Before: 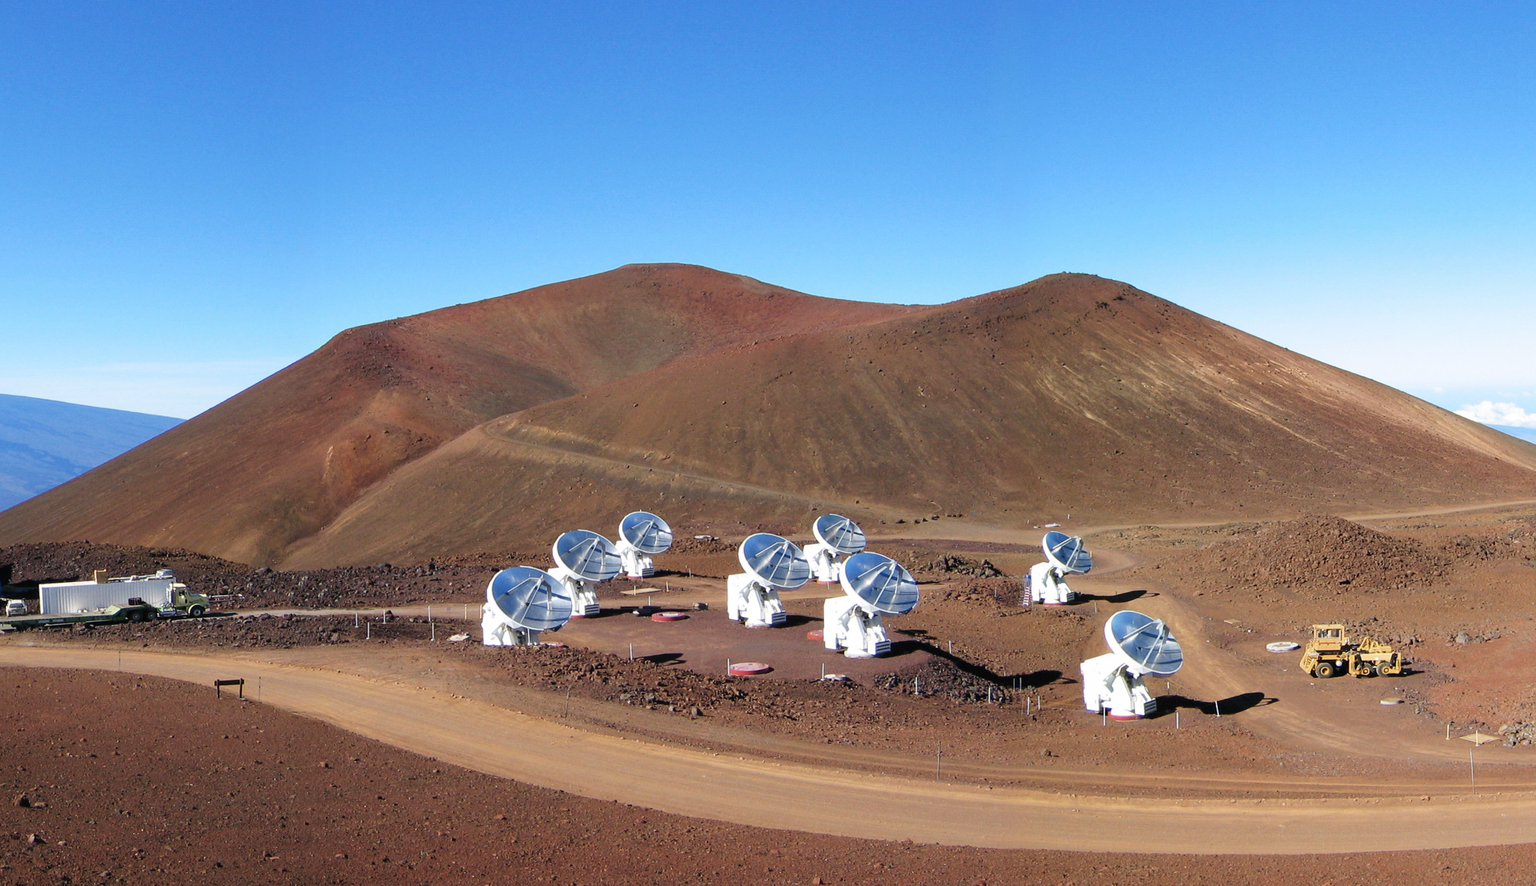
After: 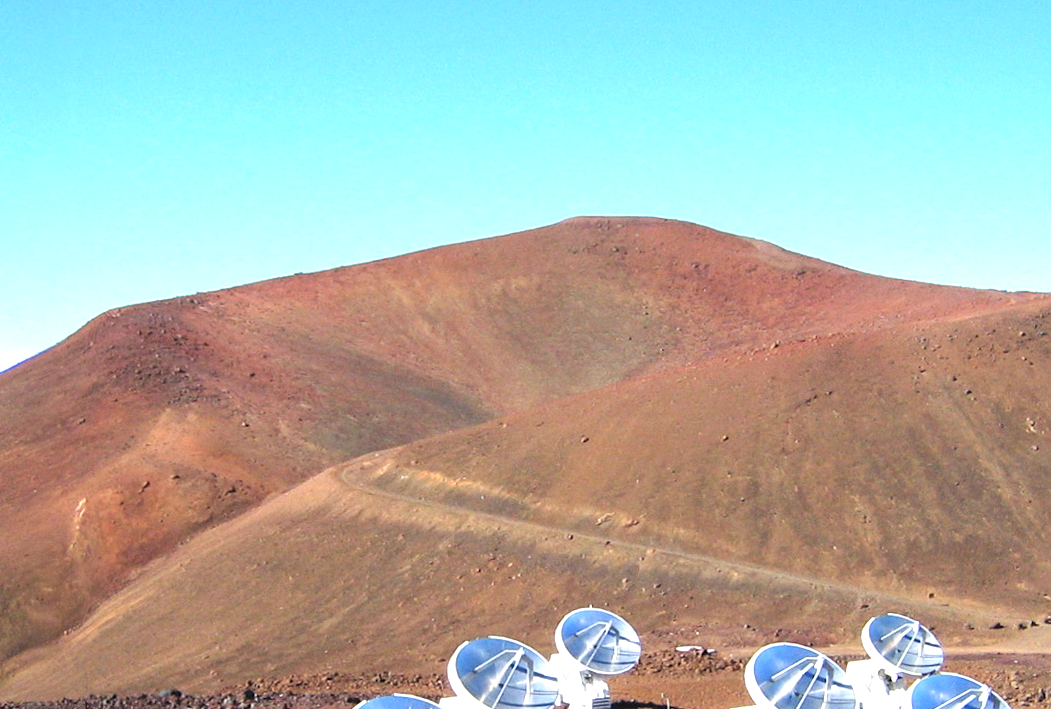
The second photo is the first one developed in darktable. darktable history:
rotate and perspective: rotation 0.679°, lens shift (horizontal) 0.136, crop left 0.009, crop right 0.991, crop top 0.078, crop bottom 0.95
exposure: black level correction 0, exposure 1.1 EV, compensate highlight preservation false
grain: coarseness 0.09 ISO, strength 10%
crop: left 20.248%, top 10.86%, right 35.675%, bottom 34.321%
